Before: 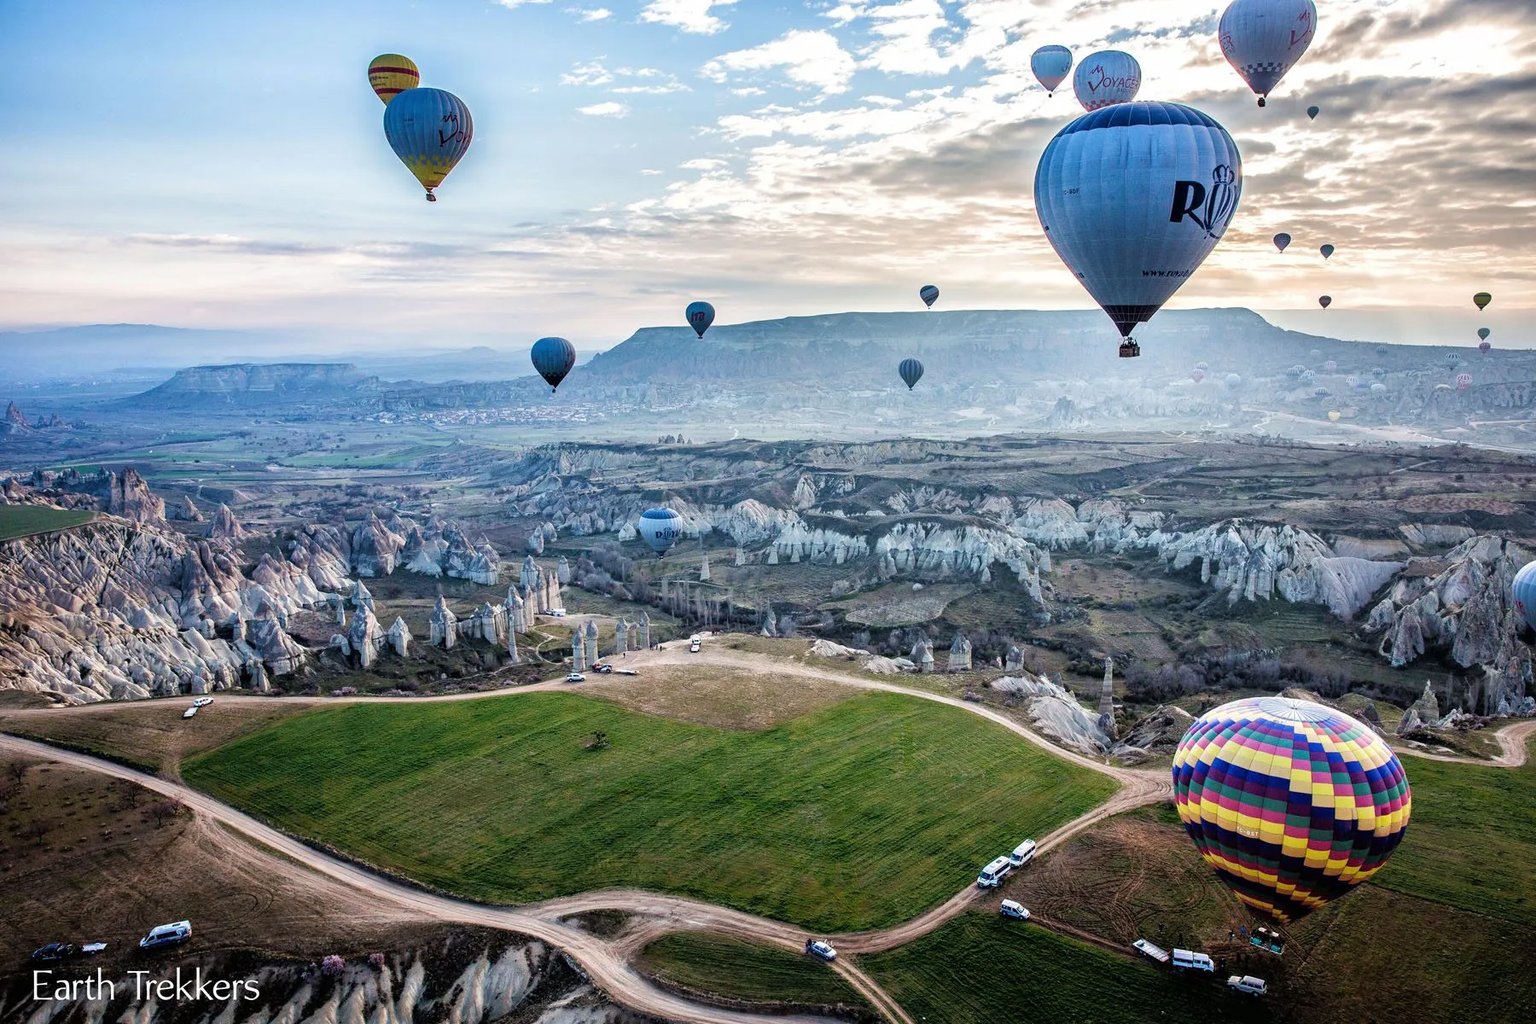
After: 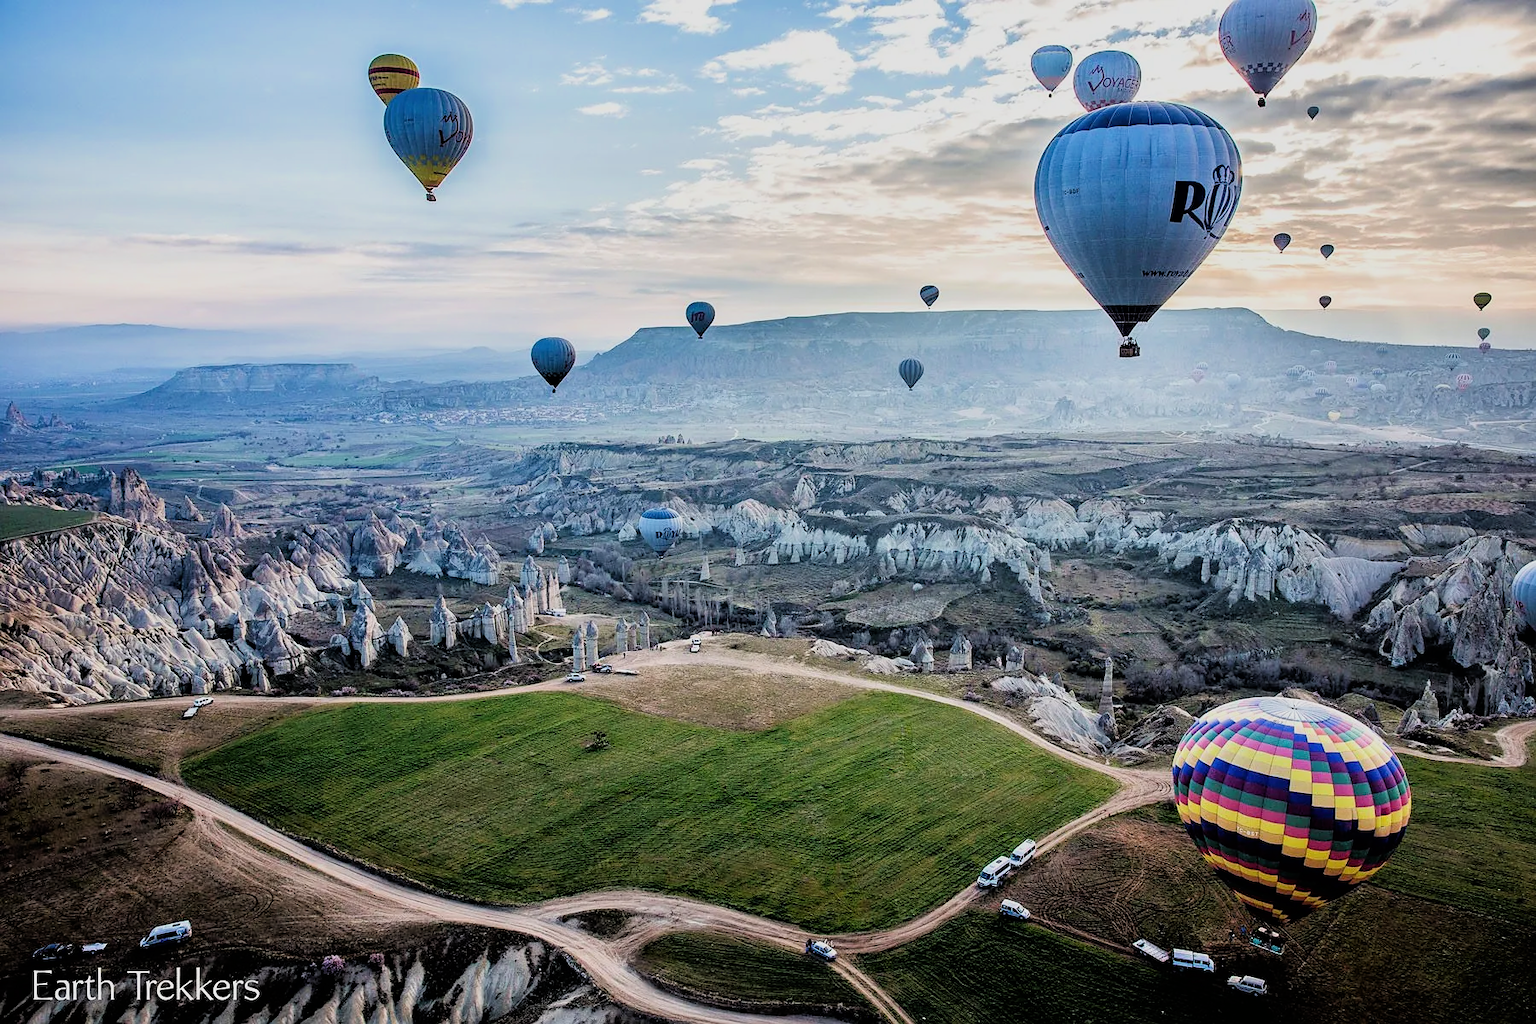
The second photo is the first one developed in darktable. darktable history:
filmic rgb: threshold 3 EV, hardness 4.17, latitude 50%, contrast 1.1, preserve chrominance max RGB, color science v6 (2022), contrast in shadows safe, contrast in highlights safe, enable highlight reconstruction true
sharpen: radius 0.969, amount 0.604
